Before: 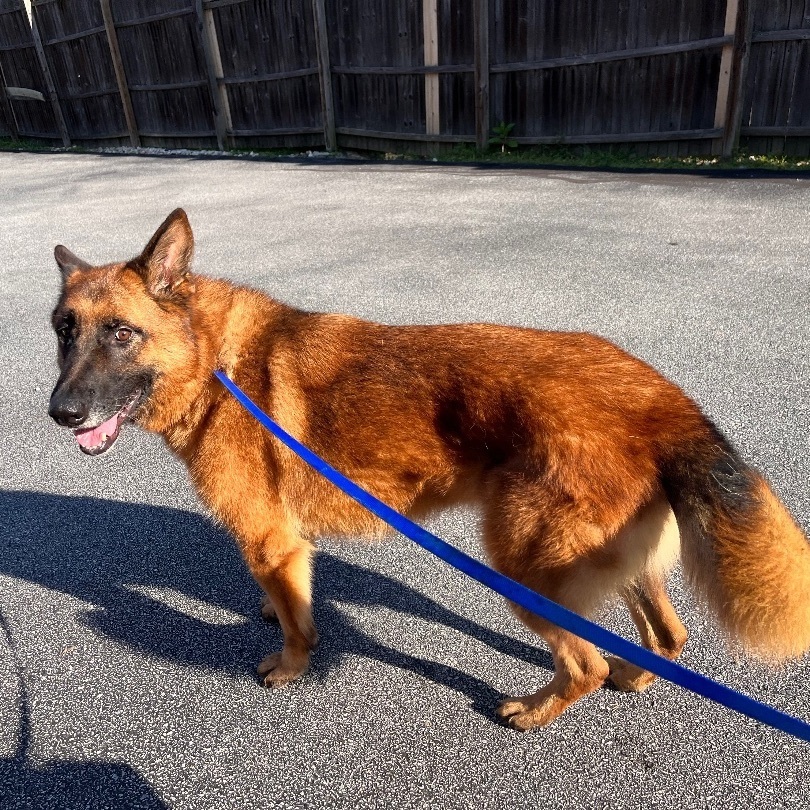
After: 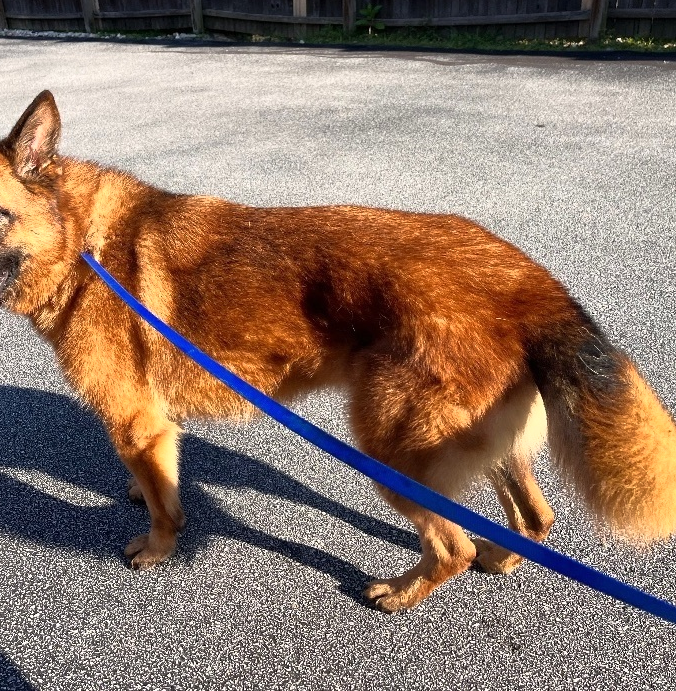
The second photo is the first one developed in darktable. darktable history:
base curve: curves: ch0 [(0, 0) (0.257, 0.25) (0.482, 0.586) (0.757, 0.871) (1, 1)]
crop: left 16.535%, top 14.582%
